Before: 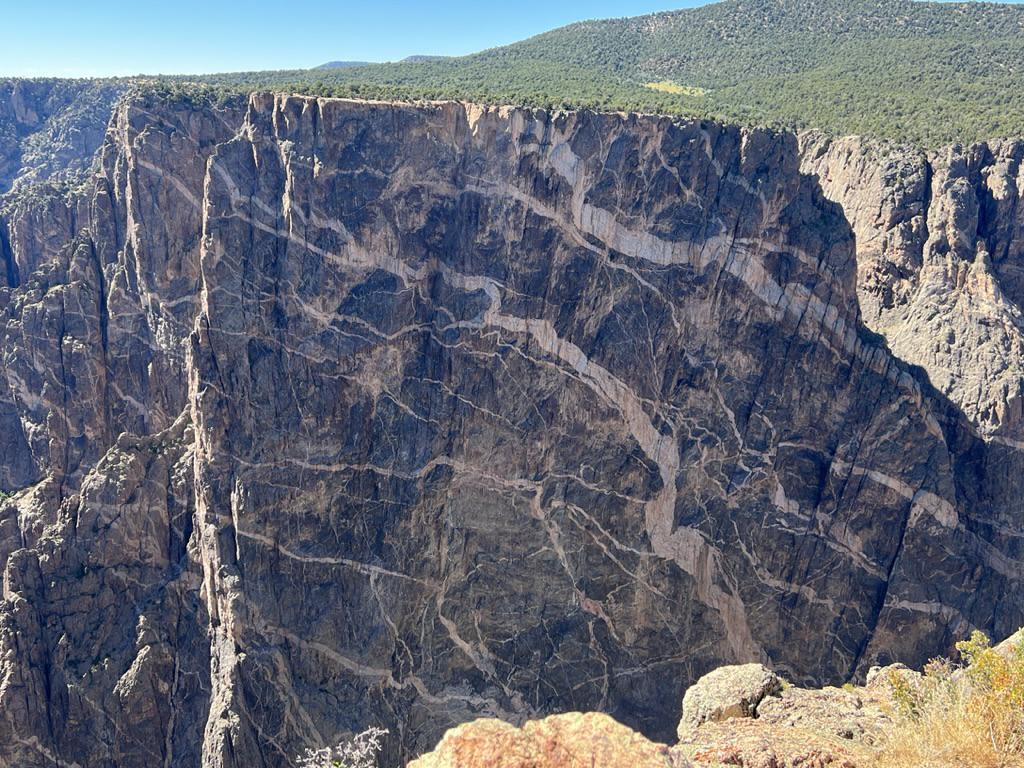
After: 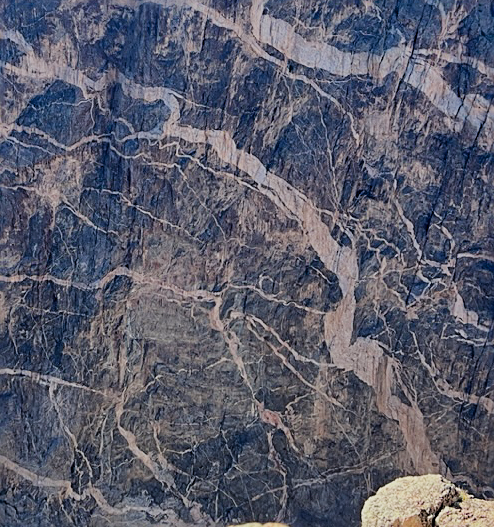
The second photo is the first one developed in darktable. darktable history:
shadows and highlights: low approximation 0.01, soften with gaussian
crop: left 31.379%, top 24.658%, right 20.326%, bottom 6.628%
sharpen: on, module defaults
exposure: exposure 0.127 EV, compensate highlight preservation false
filmic rgb: black relative exposure -7.65 EV, white relative exposure 4.56 EV, hardness 3.61
